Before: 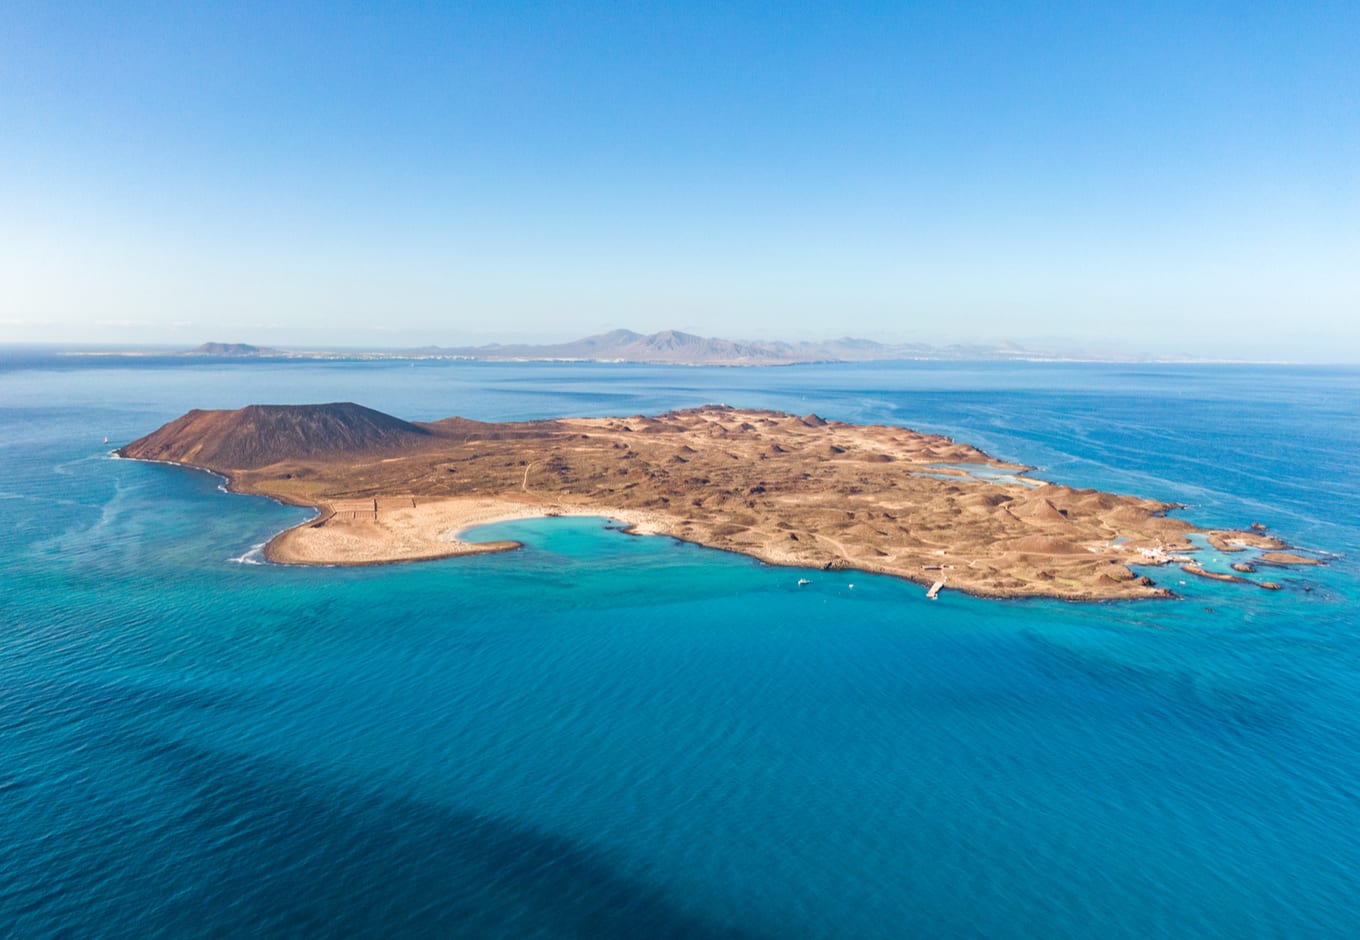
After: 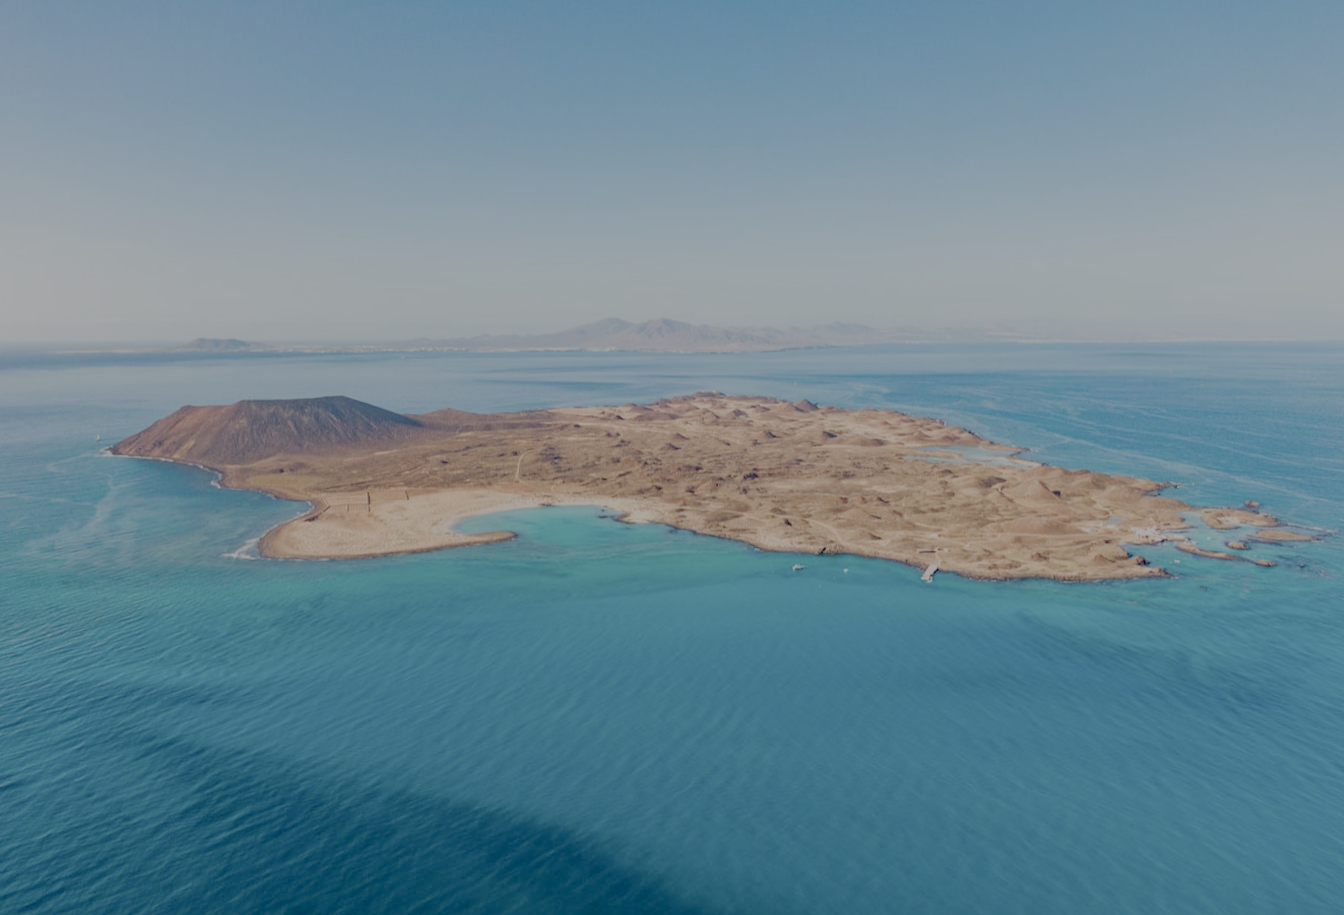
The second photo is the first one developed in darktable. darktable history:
filmic rgb: white relative exposure 8 EV, threshold 3 EV, structure ↔ texture 100%, target black luminance 0%, hardness 2.44, latitude 76.53%, contrast 0.562, shadows ↔ highlights balance 0%, preserve chrominance no, color science v4 (2020), iterations of high-quality reconstruction 10, type of noise poissonian, enable highlight reconstruction true
rotate and perspective: rotation -1°, crop left 0.011, crop right 0.989, crop top 0.025, crop bottom 0.975
